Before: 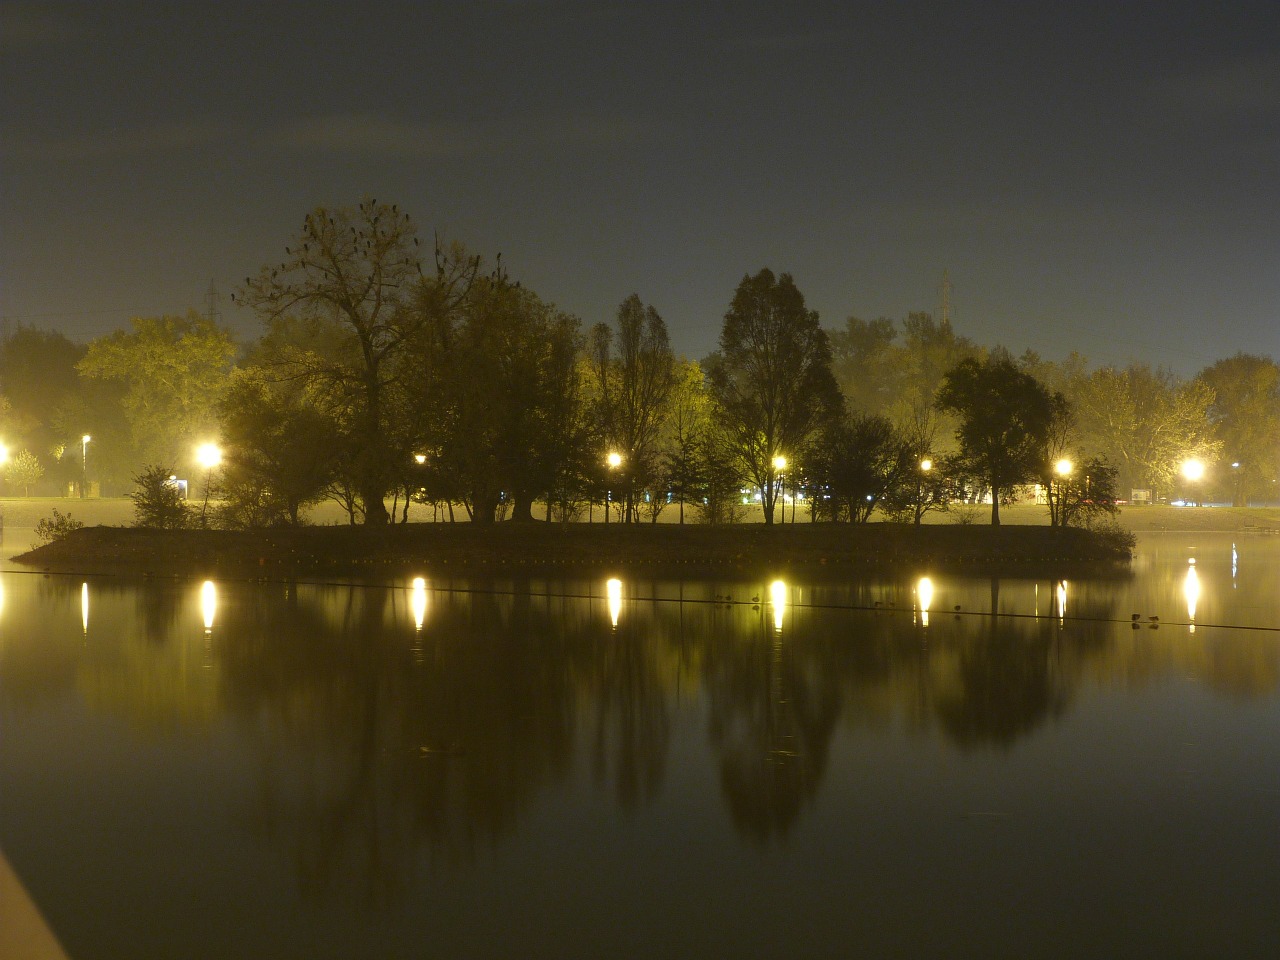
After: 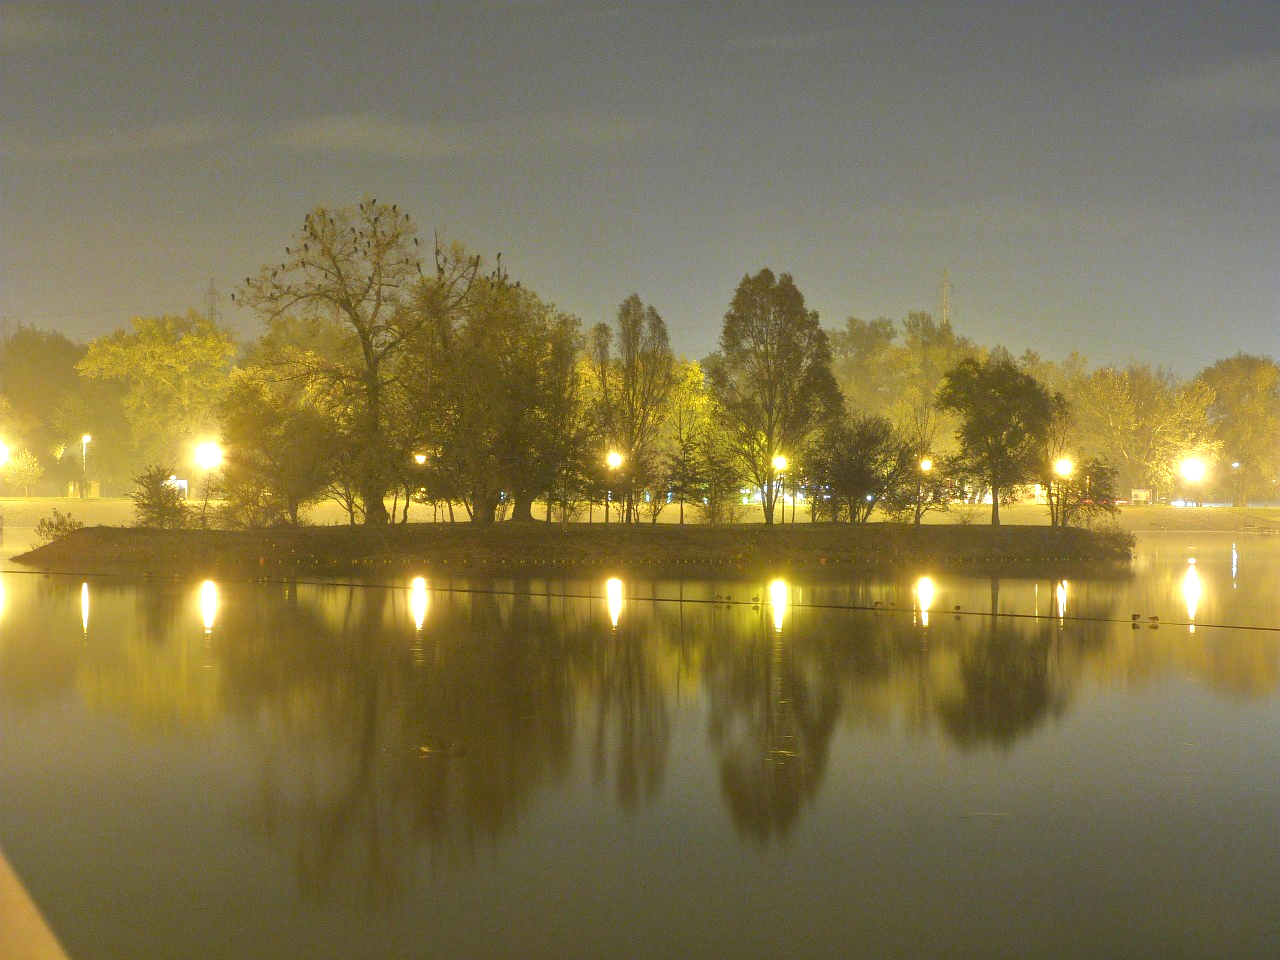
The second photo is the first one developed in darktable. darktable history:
exposure: black level correction 0, exposure 0.697 EV, compensate highlight preservation false
tone equalizer: -7 EV 0.149 EV, -6 EV 0.565 EV, -5 EV 1.12 EV, -4 EV 1.34 EV, -3 EV 1.12 EV, -2 EV 0.6 EV, -1 EV 0.16 EV, mask exposure compensation -0.502 EV
